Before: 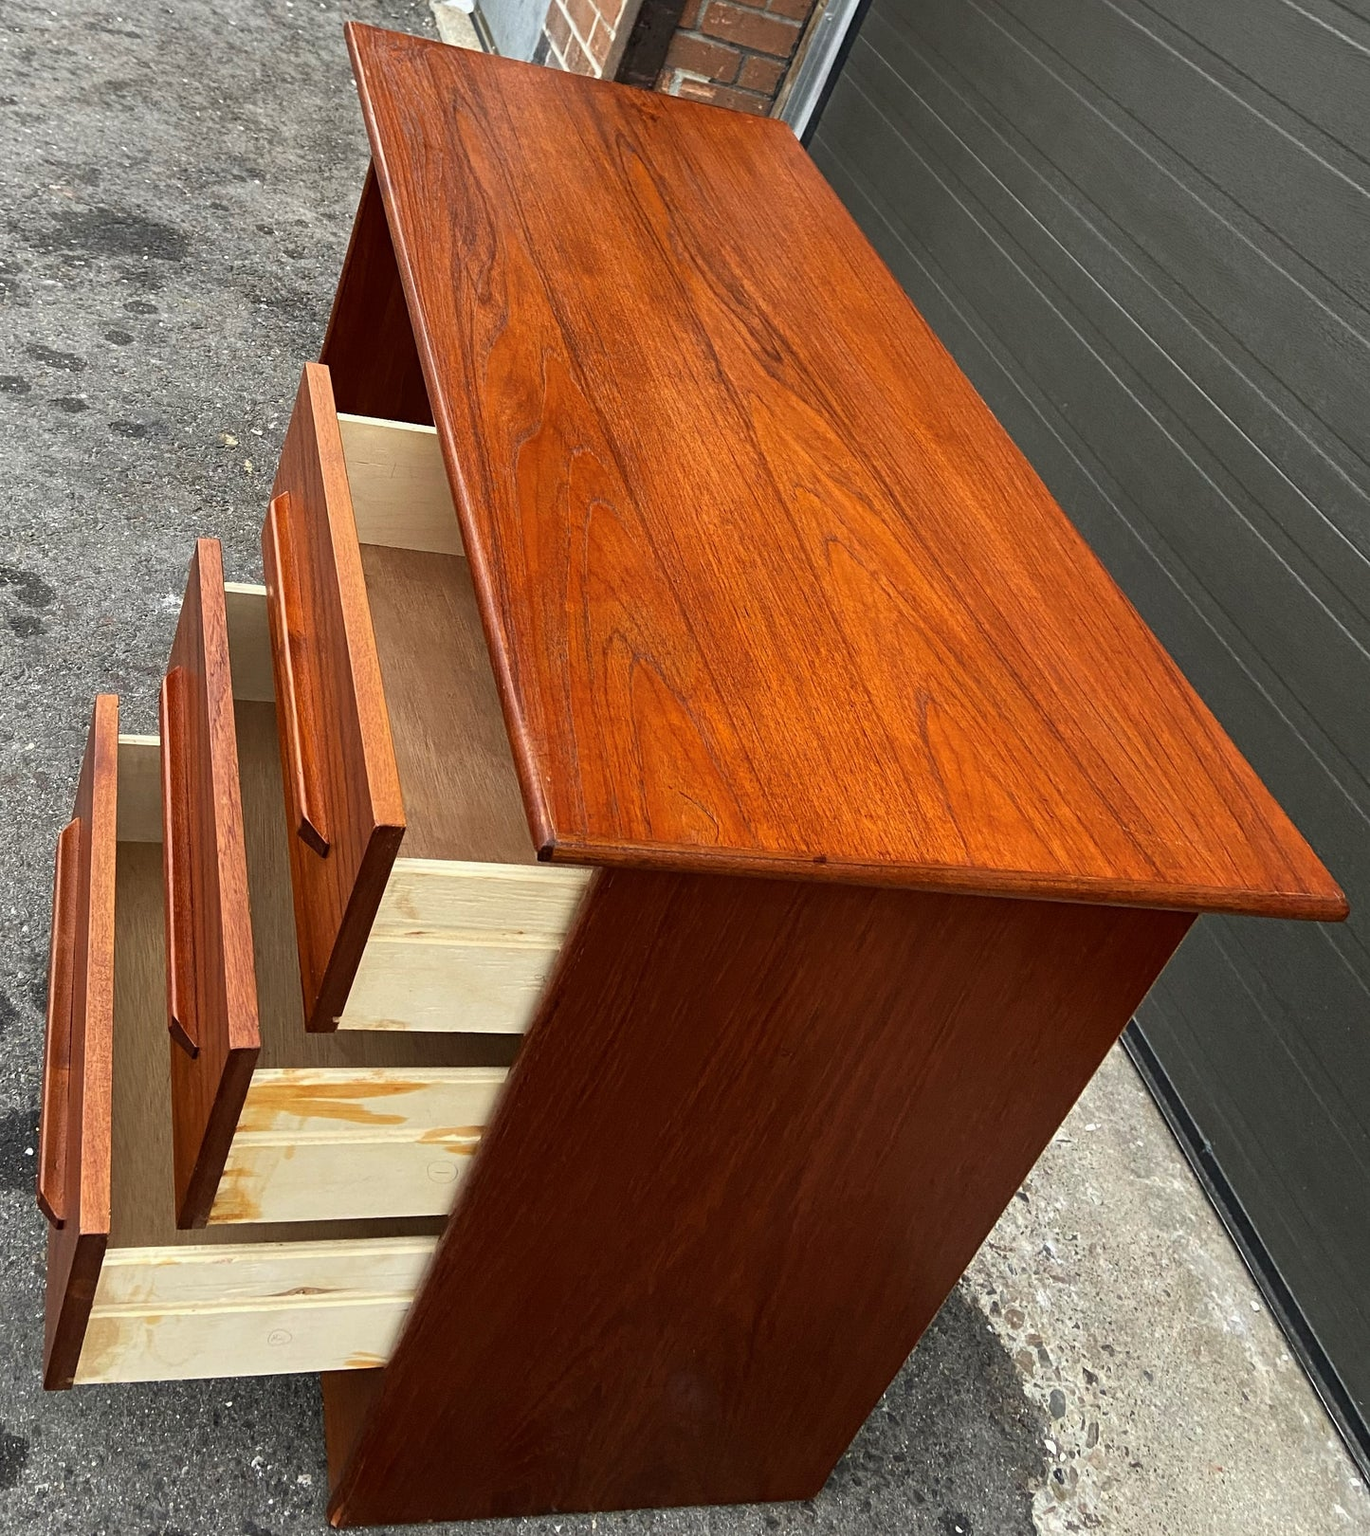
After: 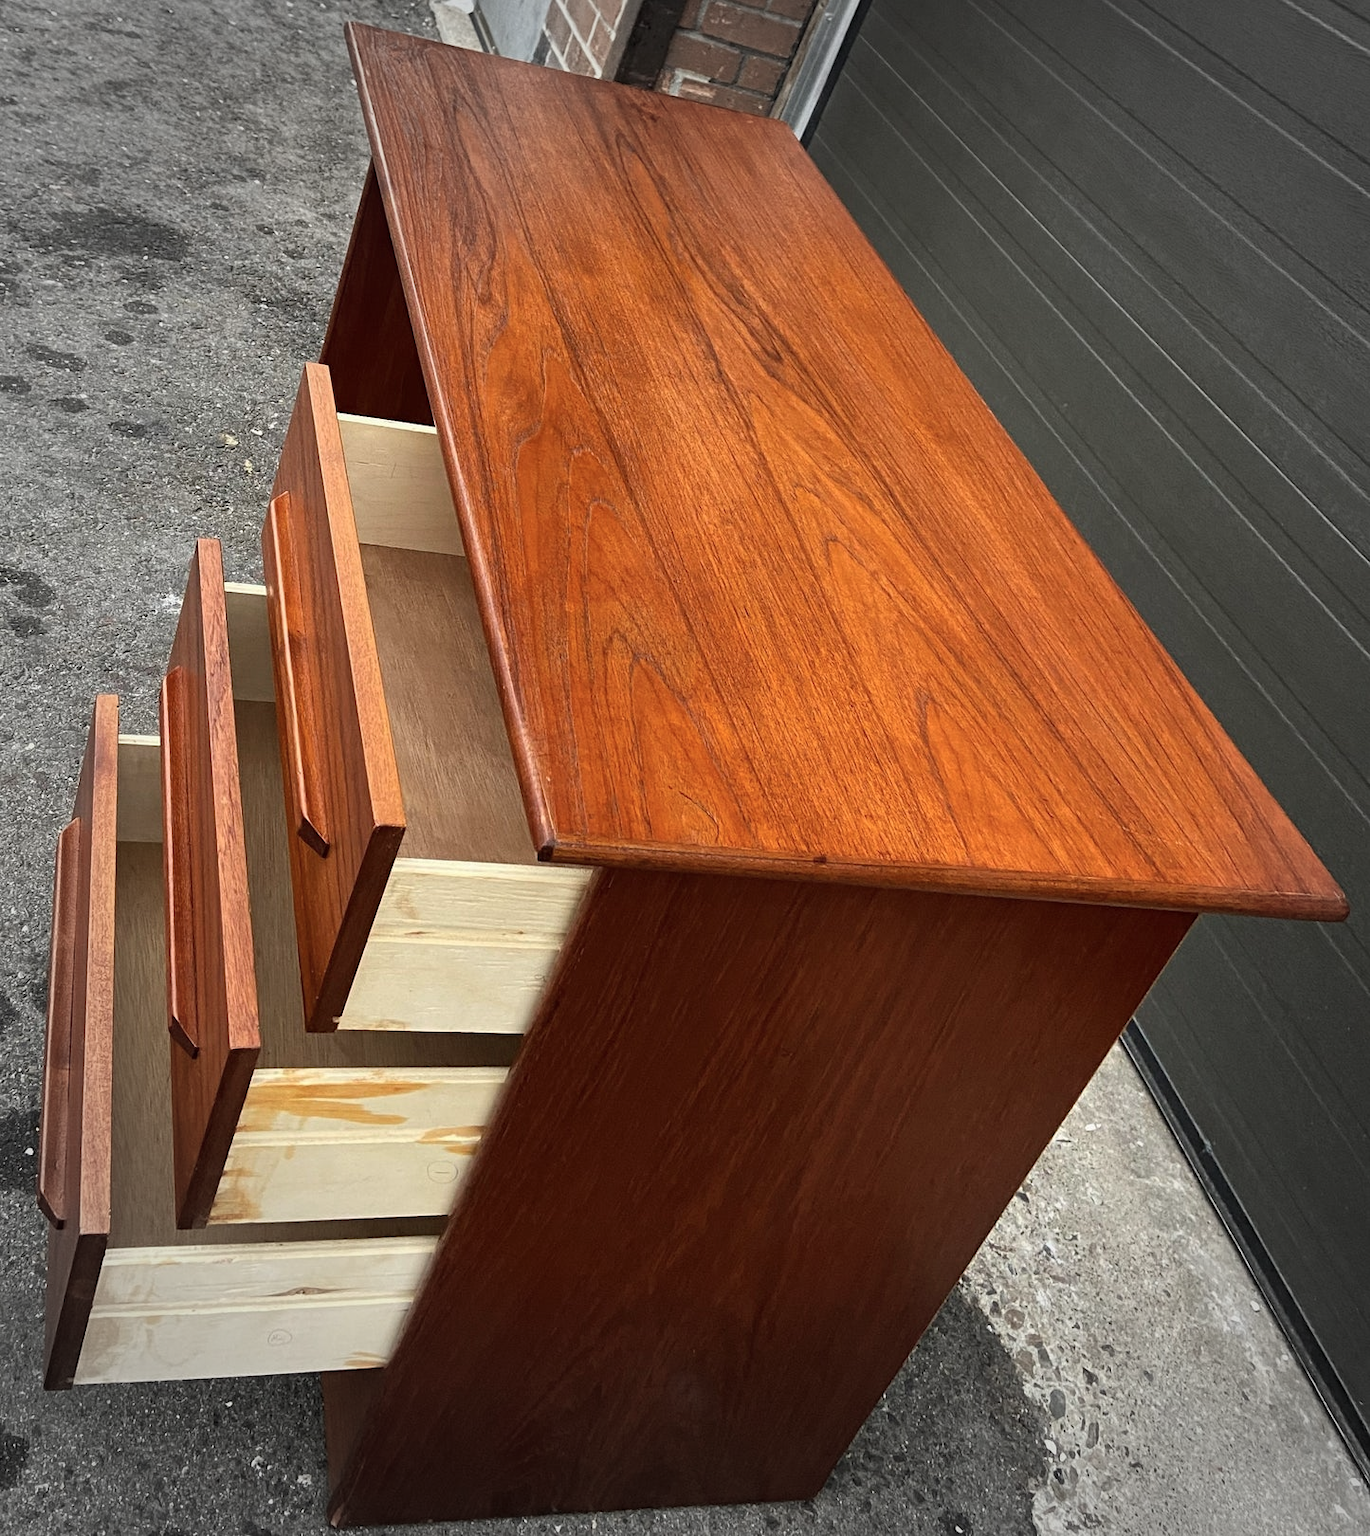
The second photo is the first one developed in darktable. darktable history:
color zones: curves: ch0 [(0, 0.5) (0.143, 0.52) (0.286, 0.5) (0.429, 0.5) (0.571, 0.5) (0.714, 0.5) (0.857, 0.5) (1, 0.5)]; ch1 [(0, 0.489) (0.155, 0.45) (0.286, 0.466) (0.429, 0.5) (0.571, 0.5) (0.714, 0.5) (0.857, 0.5) (1, 0.489)]
vignetting: fall-off start 67.15%, brightness -0.442, saturation -0.691, width/height ratio 1.011, unbound false
